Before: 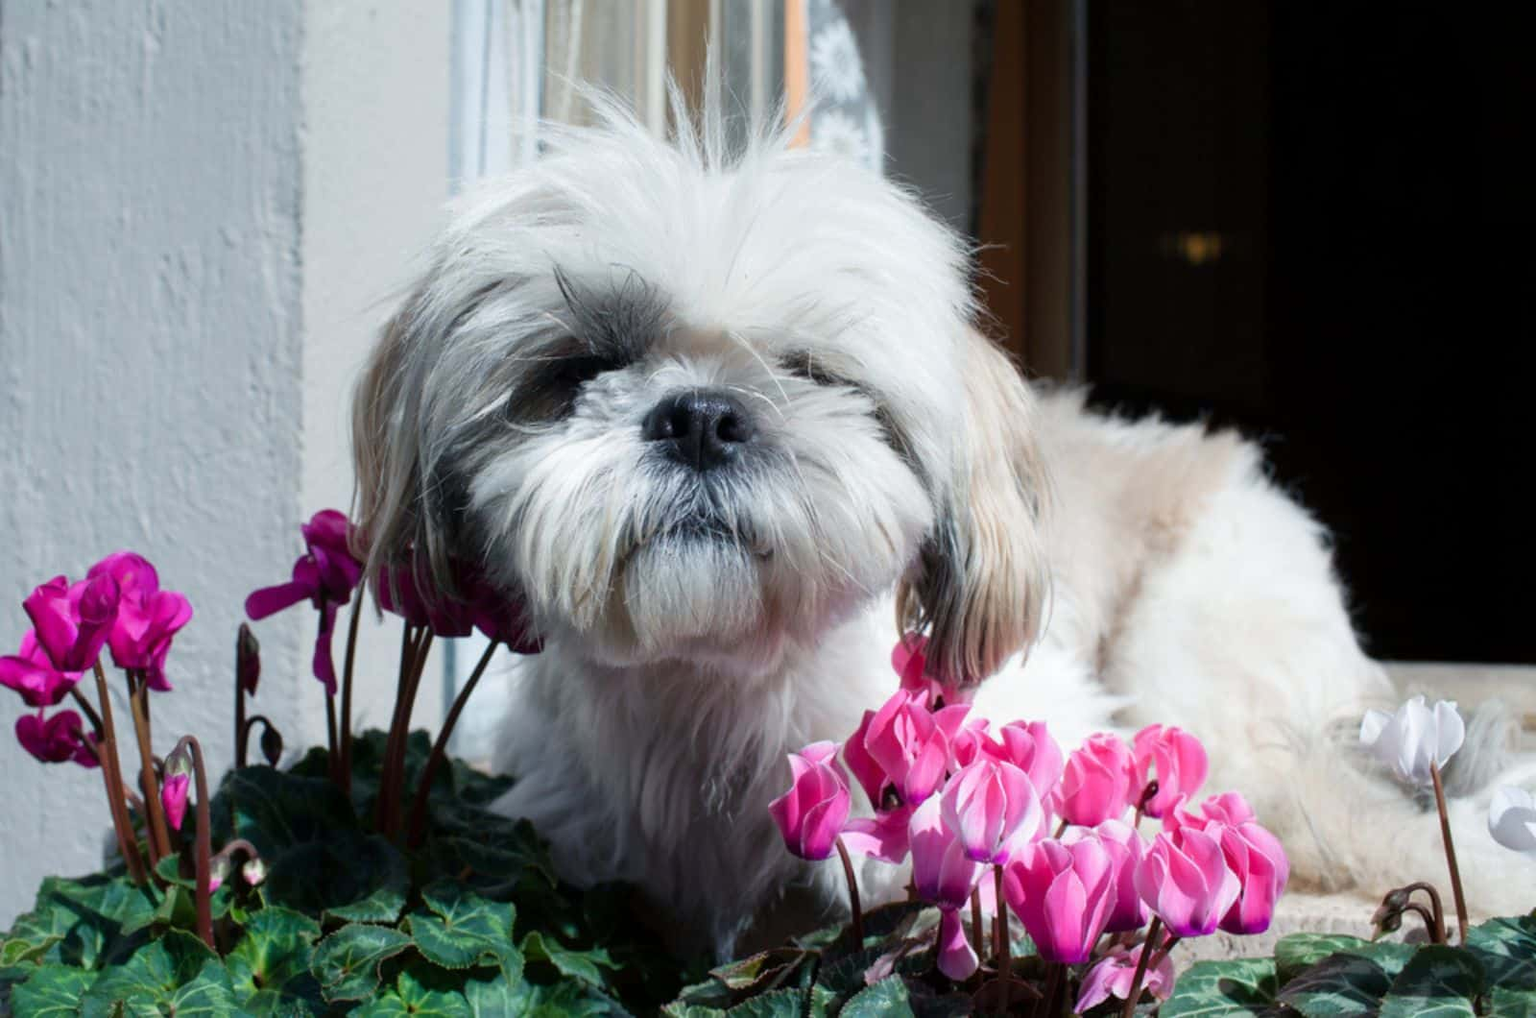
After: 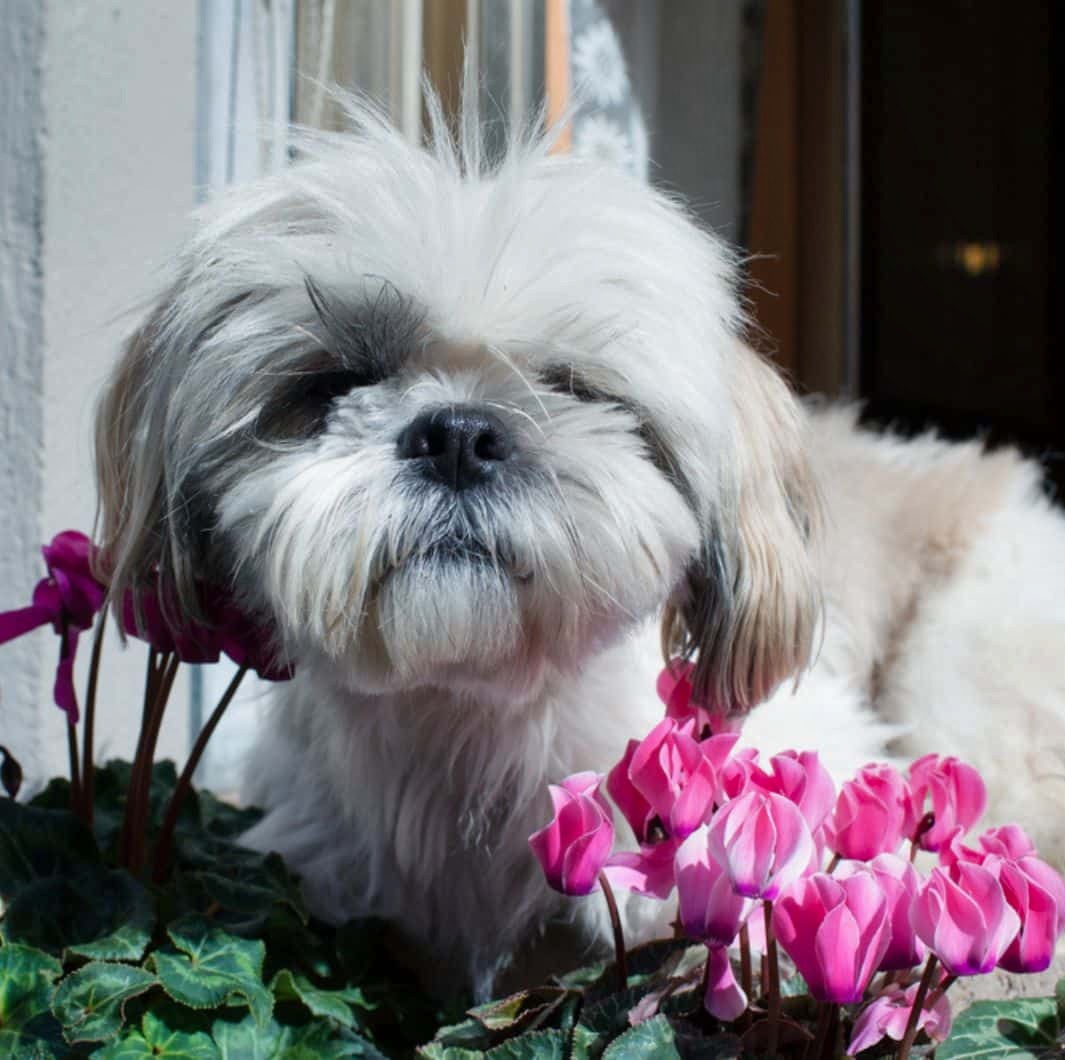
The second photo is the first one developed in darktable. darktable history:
shadows and highlights: shadows 43.78, white point adjustment -1.52, soften with gaussian
crop: left 17.05%, right 16.331%
